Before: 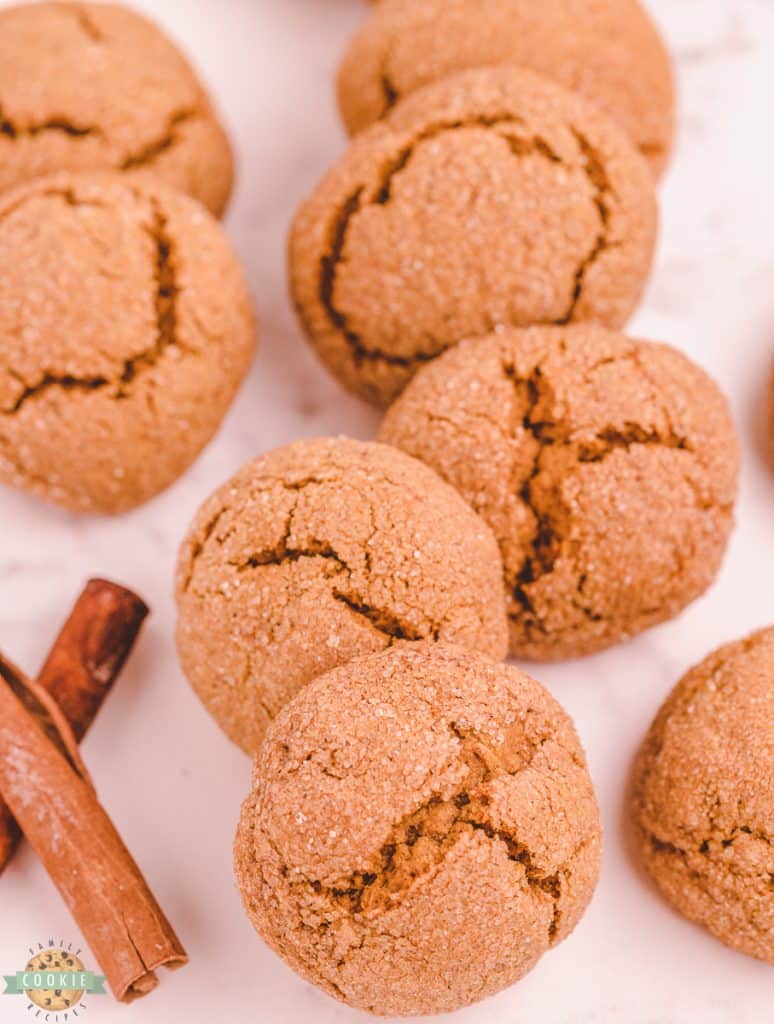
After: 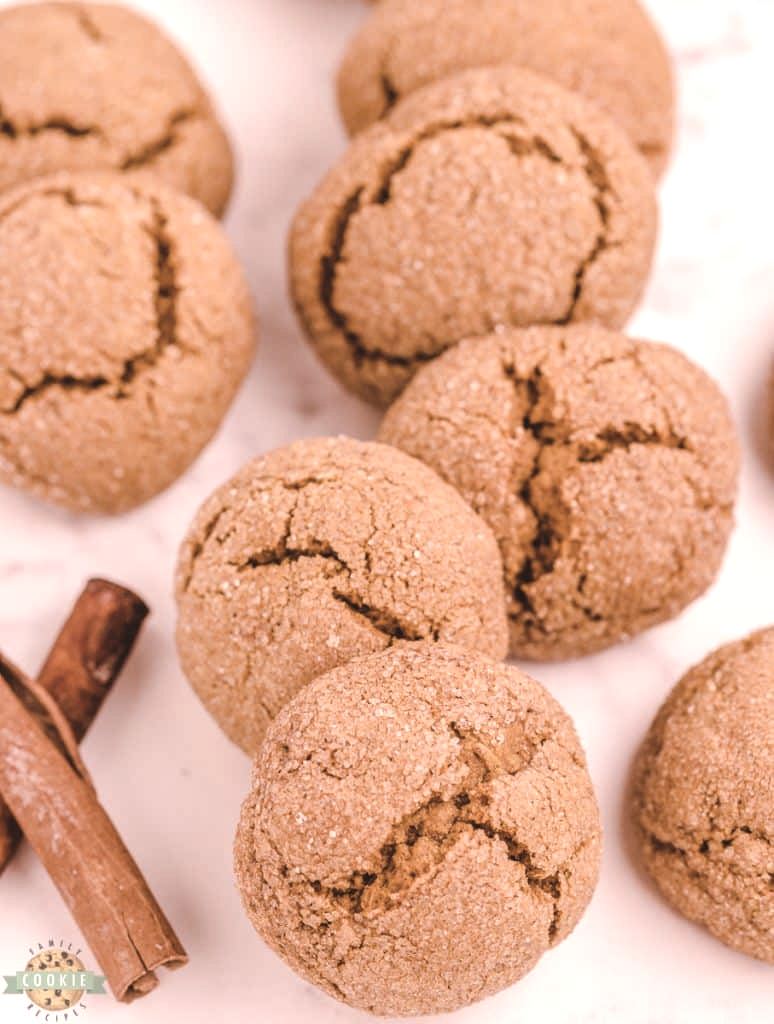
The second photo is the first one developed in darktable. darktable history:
color correction: highlights a* 5.56, highlights b* 5.21, saturation 0.651
color balance rgb: perceptual saturation grading › global saturation 0.237%, global vibrance 9.603%, contrast 14.541%, saturation formula JzAzBz (2021)
